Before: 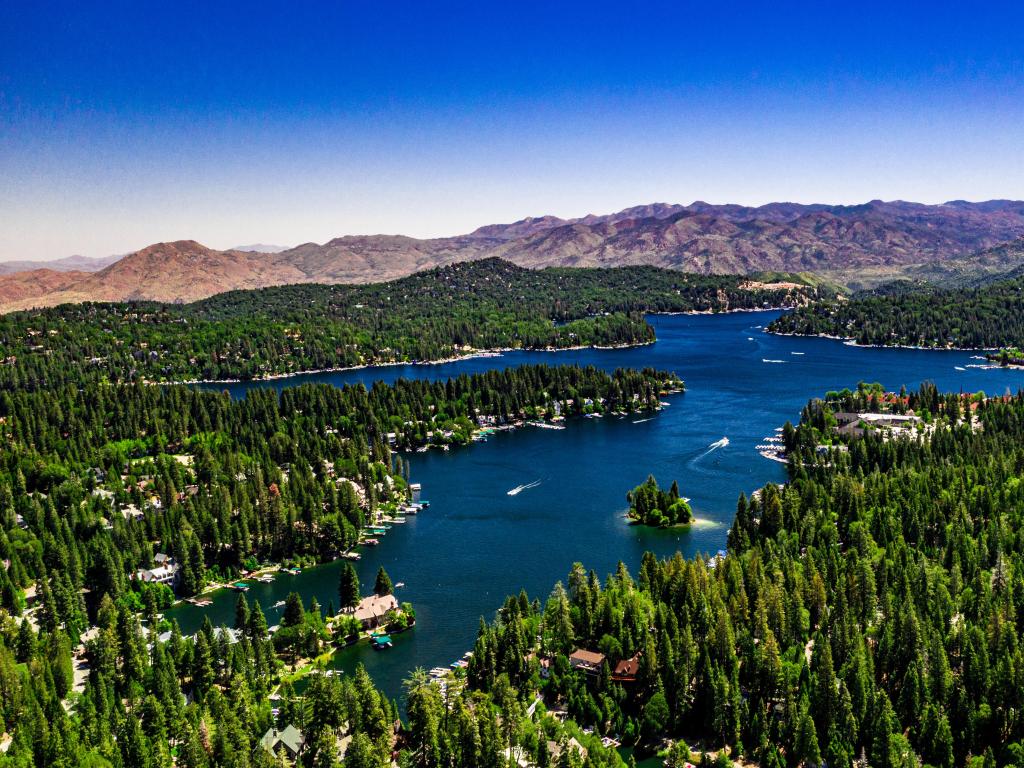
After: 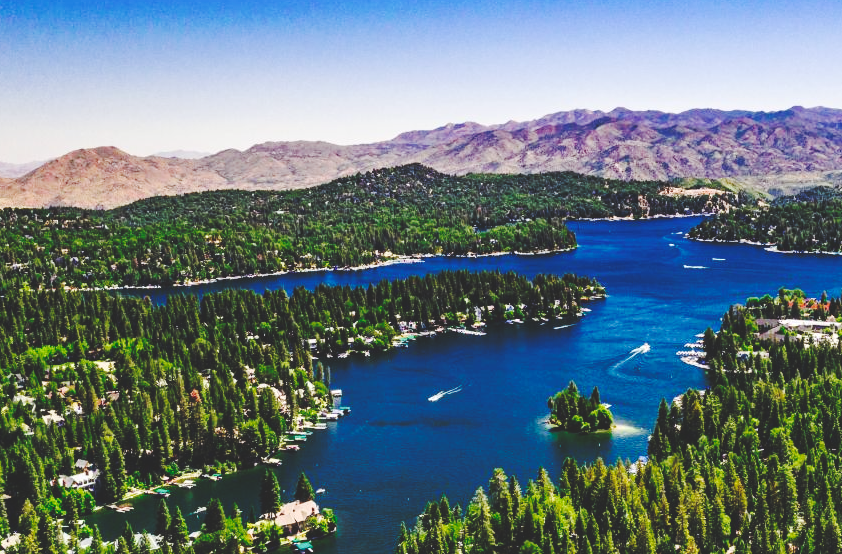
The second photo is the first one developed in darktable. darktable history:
tone curve: curves: ch0 [(0, 0) (0.003, 0.015) (0.011, 0.019) (0.025, 0.026) (0.044, 0.041) (0.069, 0.057) (0.1, 0.085) (0.136, 0.116) (0.177, 0.158) (0.224, 0.215) (0.277, 0.286) (0.335, 0.367) (0.399, 0.452) (0.468, 0.534) (0.543, 0.612) (0.623, 0.698) (0.709, 0.775) (0.801, 0.858) (0.898, 0.928) (1, 1)], preserve colors none
base curve: curves: ch0 [(0, 0.024) (0.055, 0.065) (0.121, 0.166) (0.236, 0.319) (0.693, 0.726) (1, 1)], preserve colors none
crop: left 7.735%, top 12.321%, right 9.956%, bottom 15.451%
